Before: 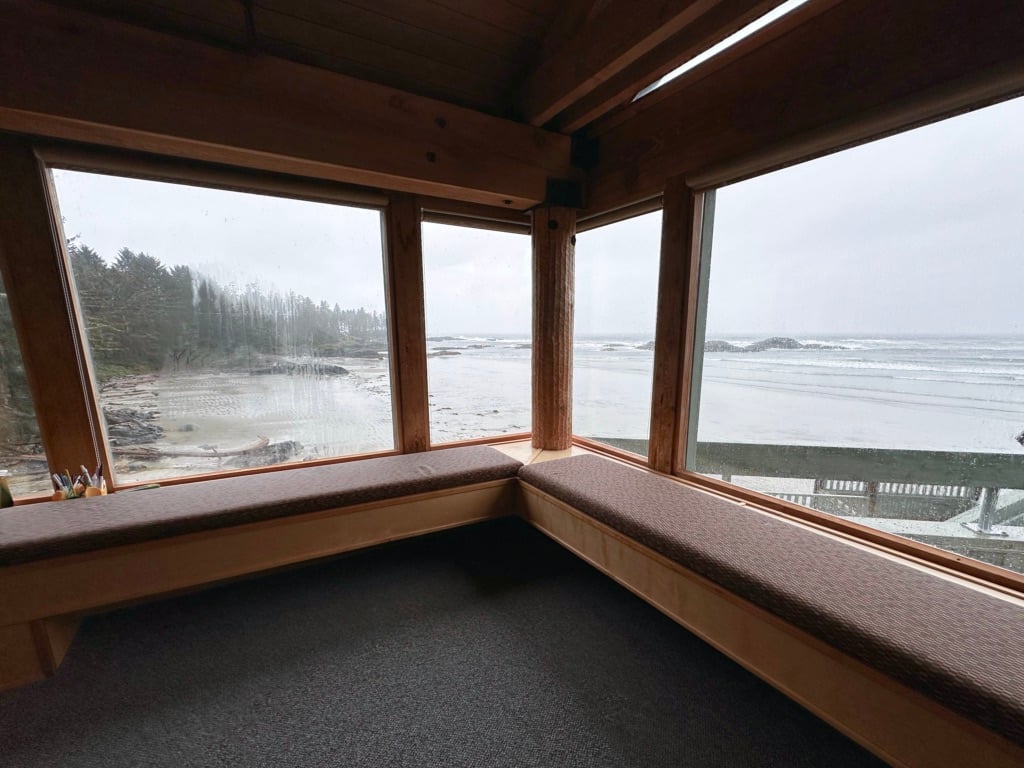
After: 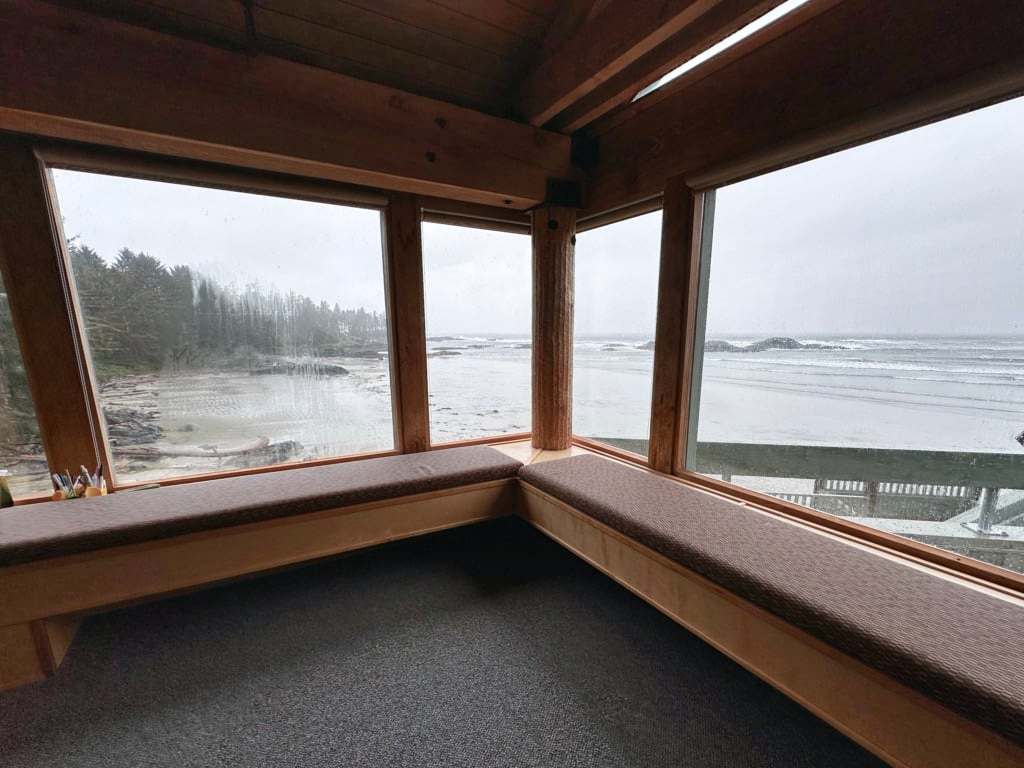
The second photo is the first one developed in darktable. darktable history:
shadows and highlights: shadows 52.53, shadows color adjustment 99.17%, highlights color adjustment 0.664%, soften with gaussian
